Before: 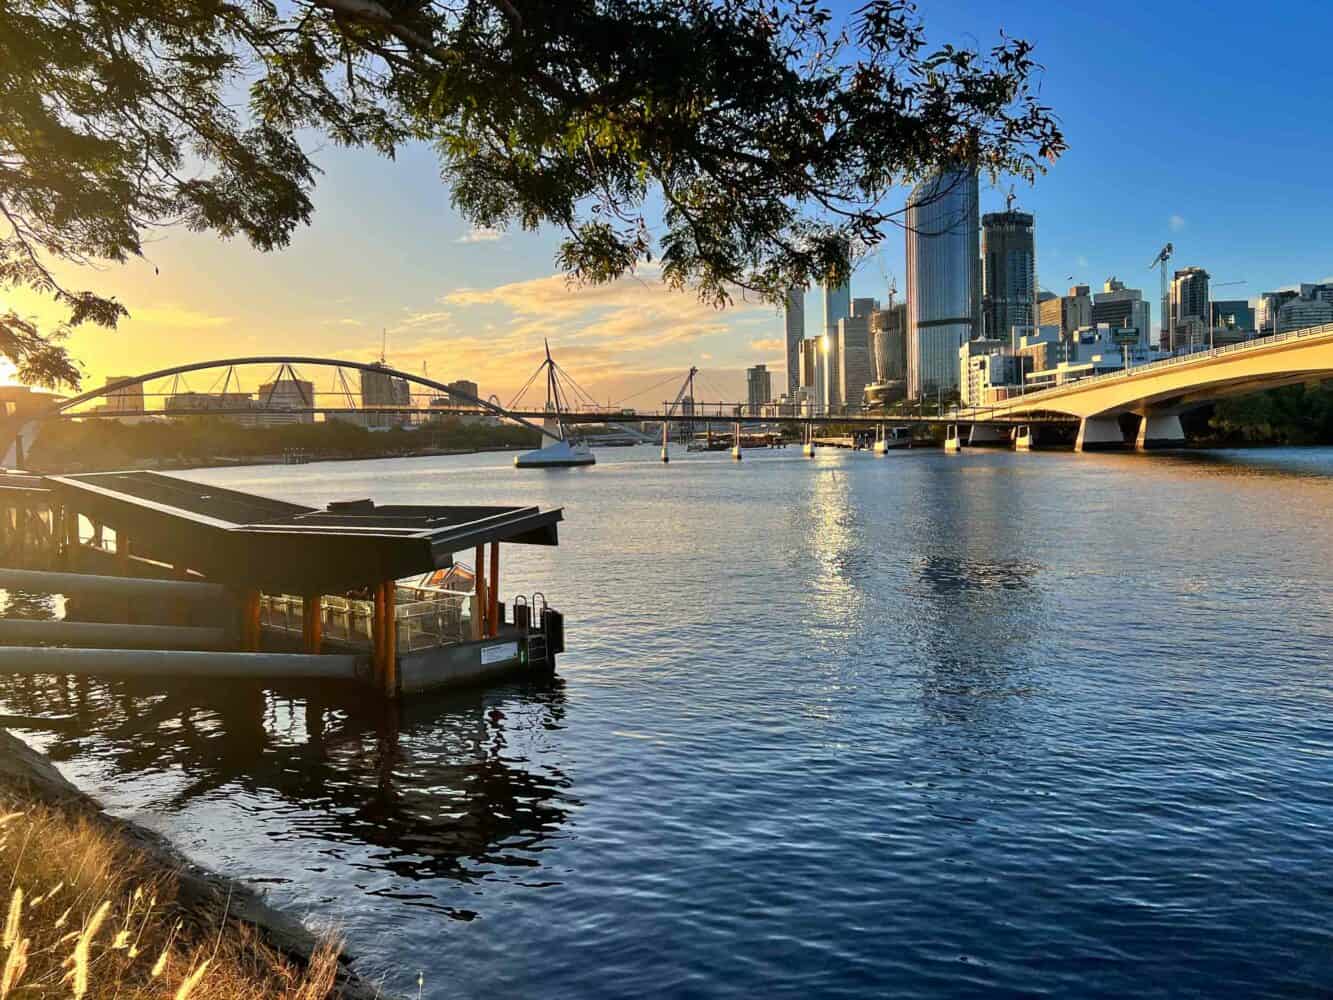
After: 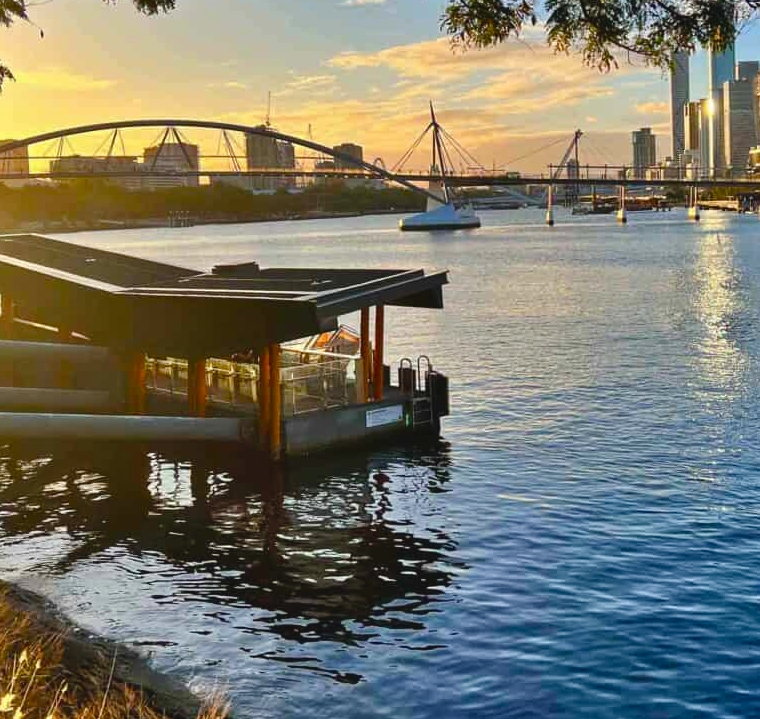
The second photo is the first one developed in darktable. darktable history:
crop: left 8.638%, top 23.74%, right 34.308%, bottom 4.299%
shadows and highlights: highlights color adjustment 49.65%, low approximation 0.01, soften with gaussian
color balance rgb: global offset › luminance 0.526%, perceptual saturation grading › global saturation 27.622%, perceptual saturation grading › highlights -25.718%, perceptual saturation grading › shadows 26.1%, global vibrance 11.215%
